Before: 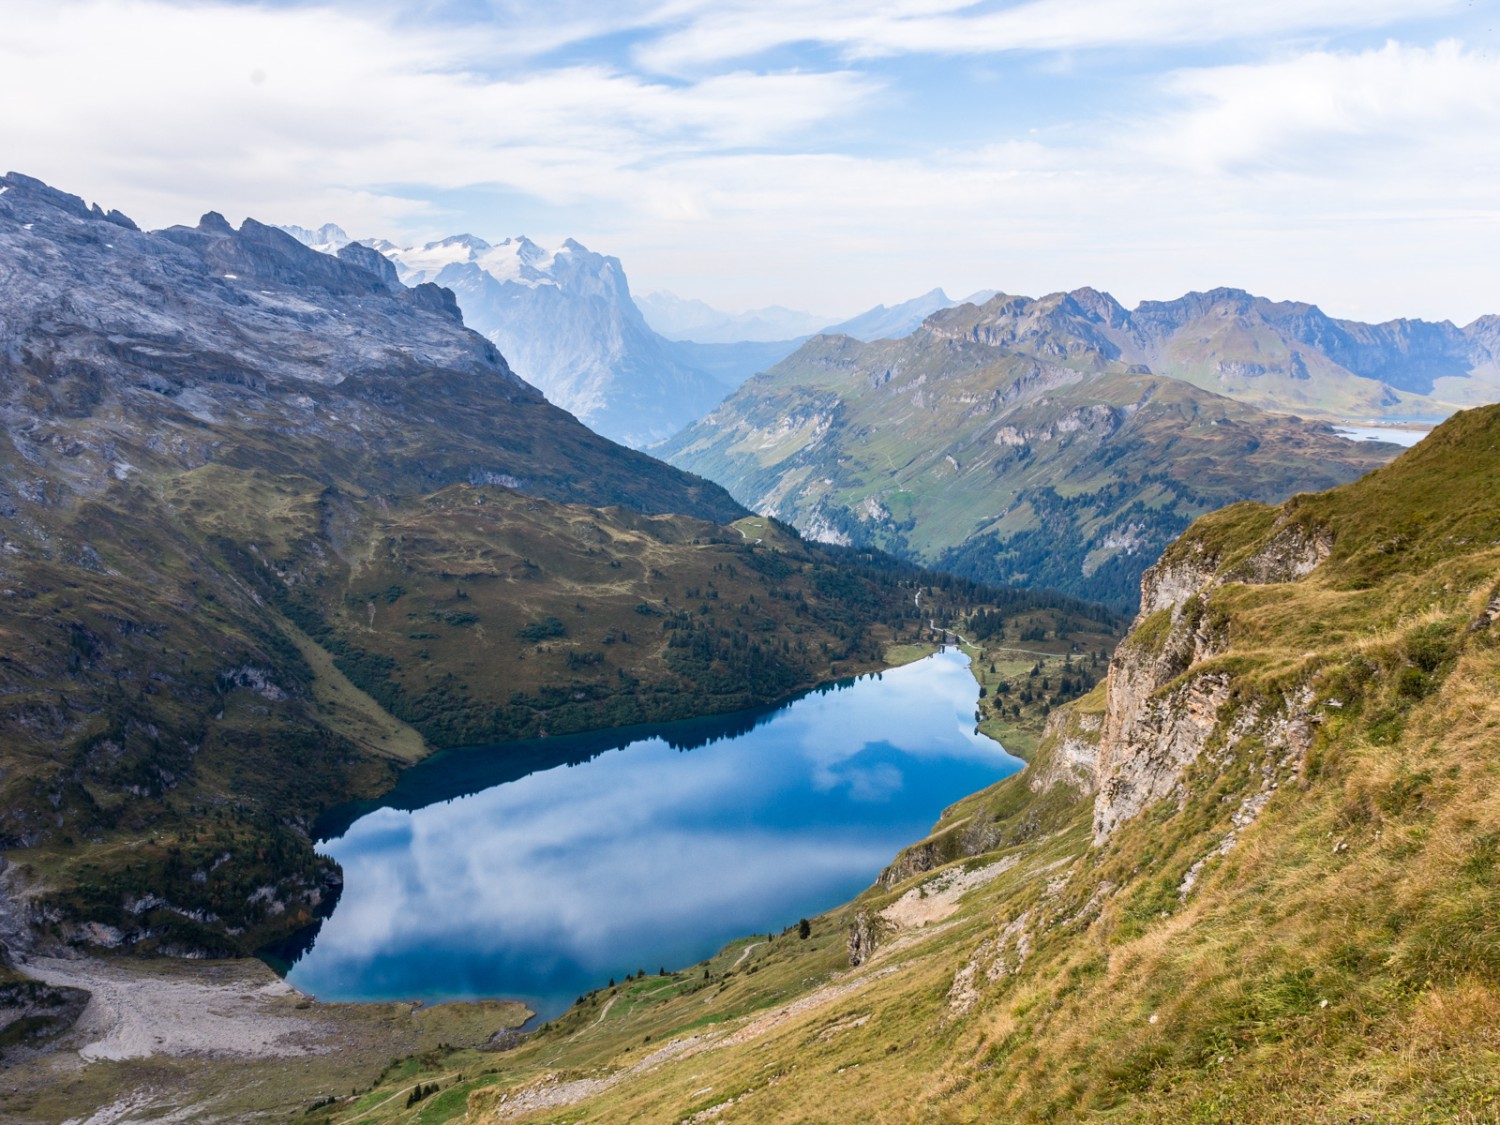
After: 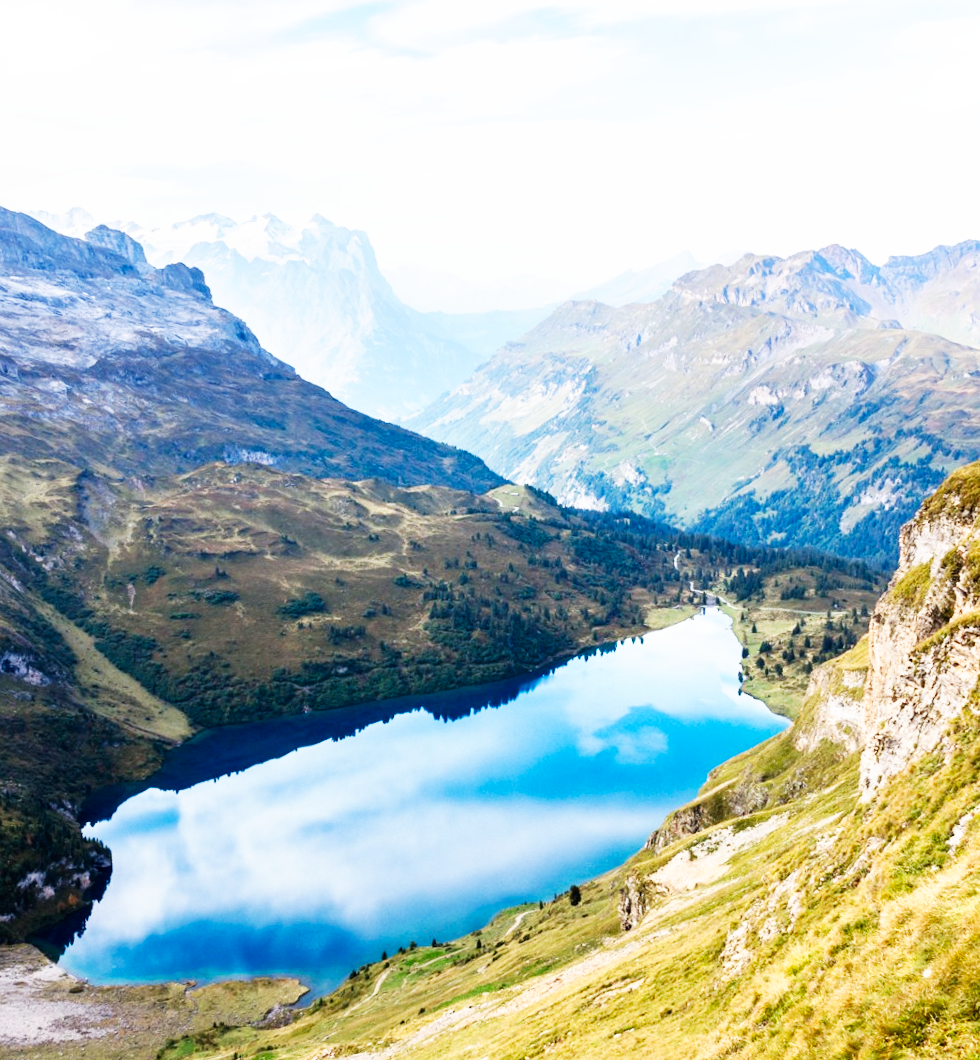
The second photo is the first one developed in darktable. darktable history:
crop and rotate: left 15.546%, right 17.787%
base curve: curves: ch0 [(0, 0) (0.007, 0.004) (0.027, 0.03) (0.046, 0.07) (0.207, 0.54) (0.442, 0.872) (0.673, 0.972) (1, 1)], preserve colors none
rotate and perspective: rotation -2°, crop left 0.022, crop right 0.978, crop top 0.049, crop bottom 0.951
